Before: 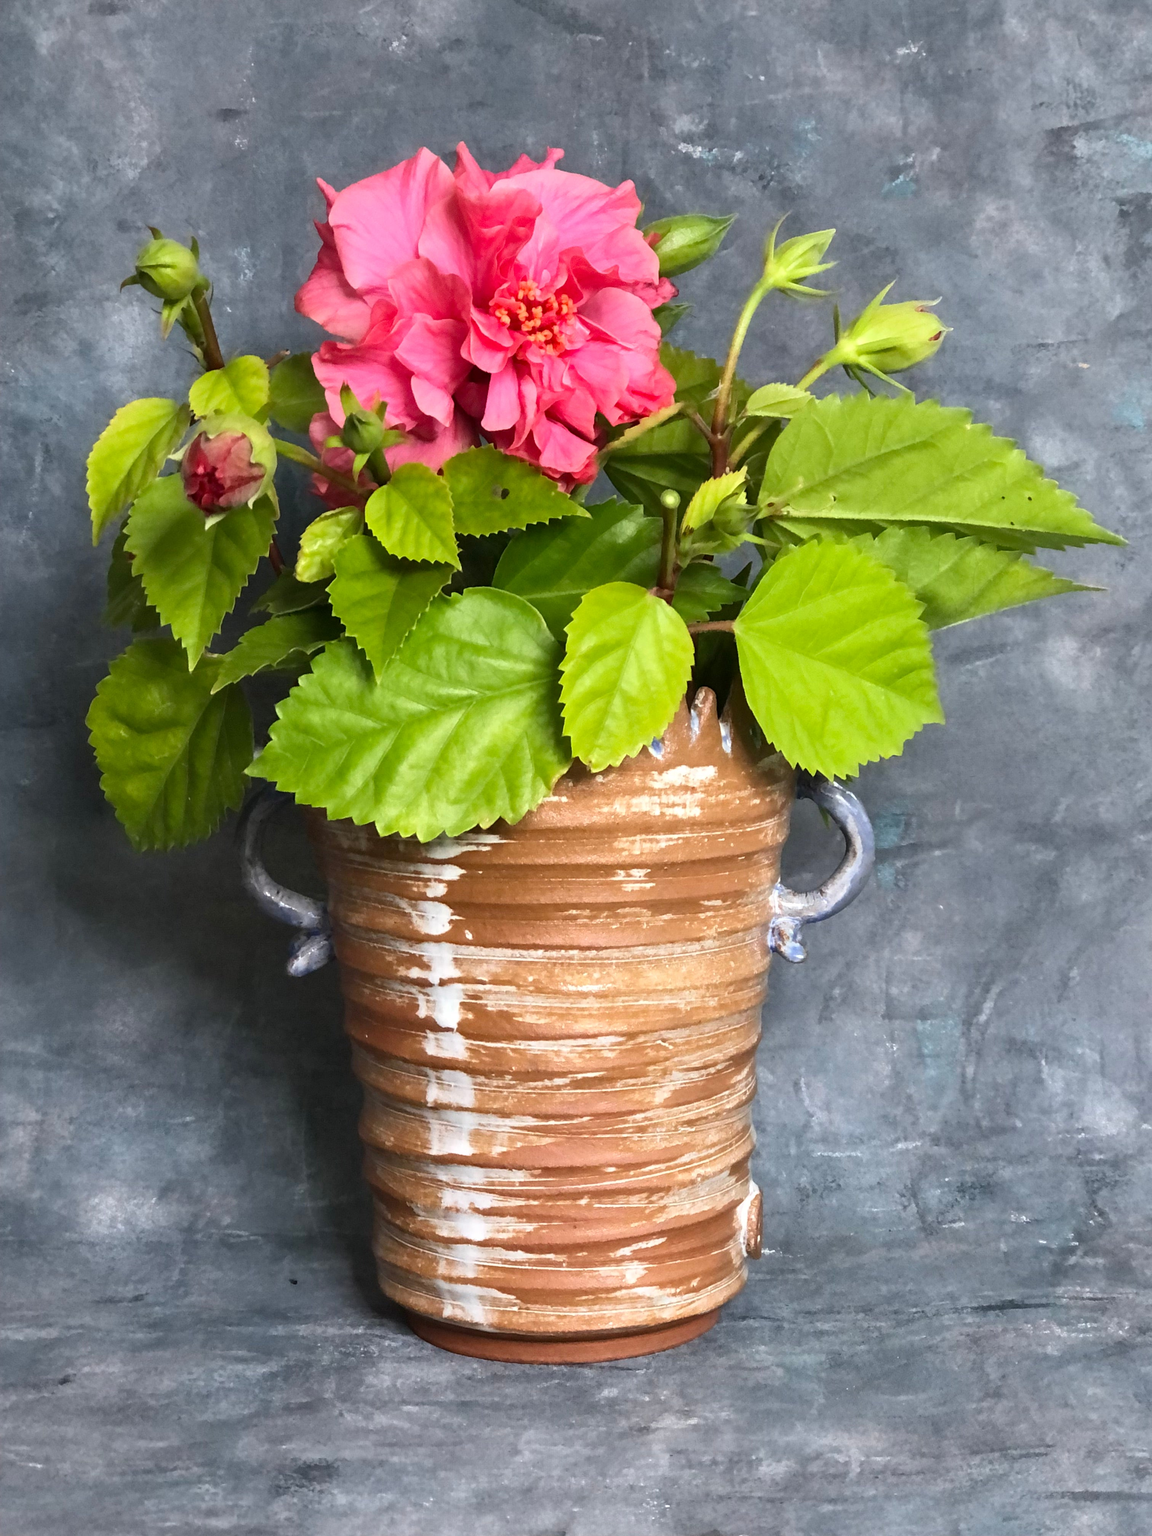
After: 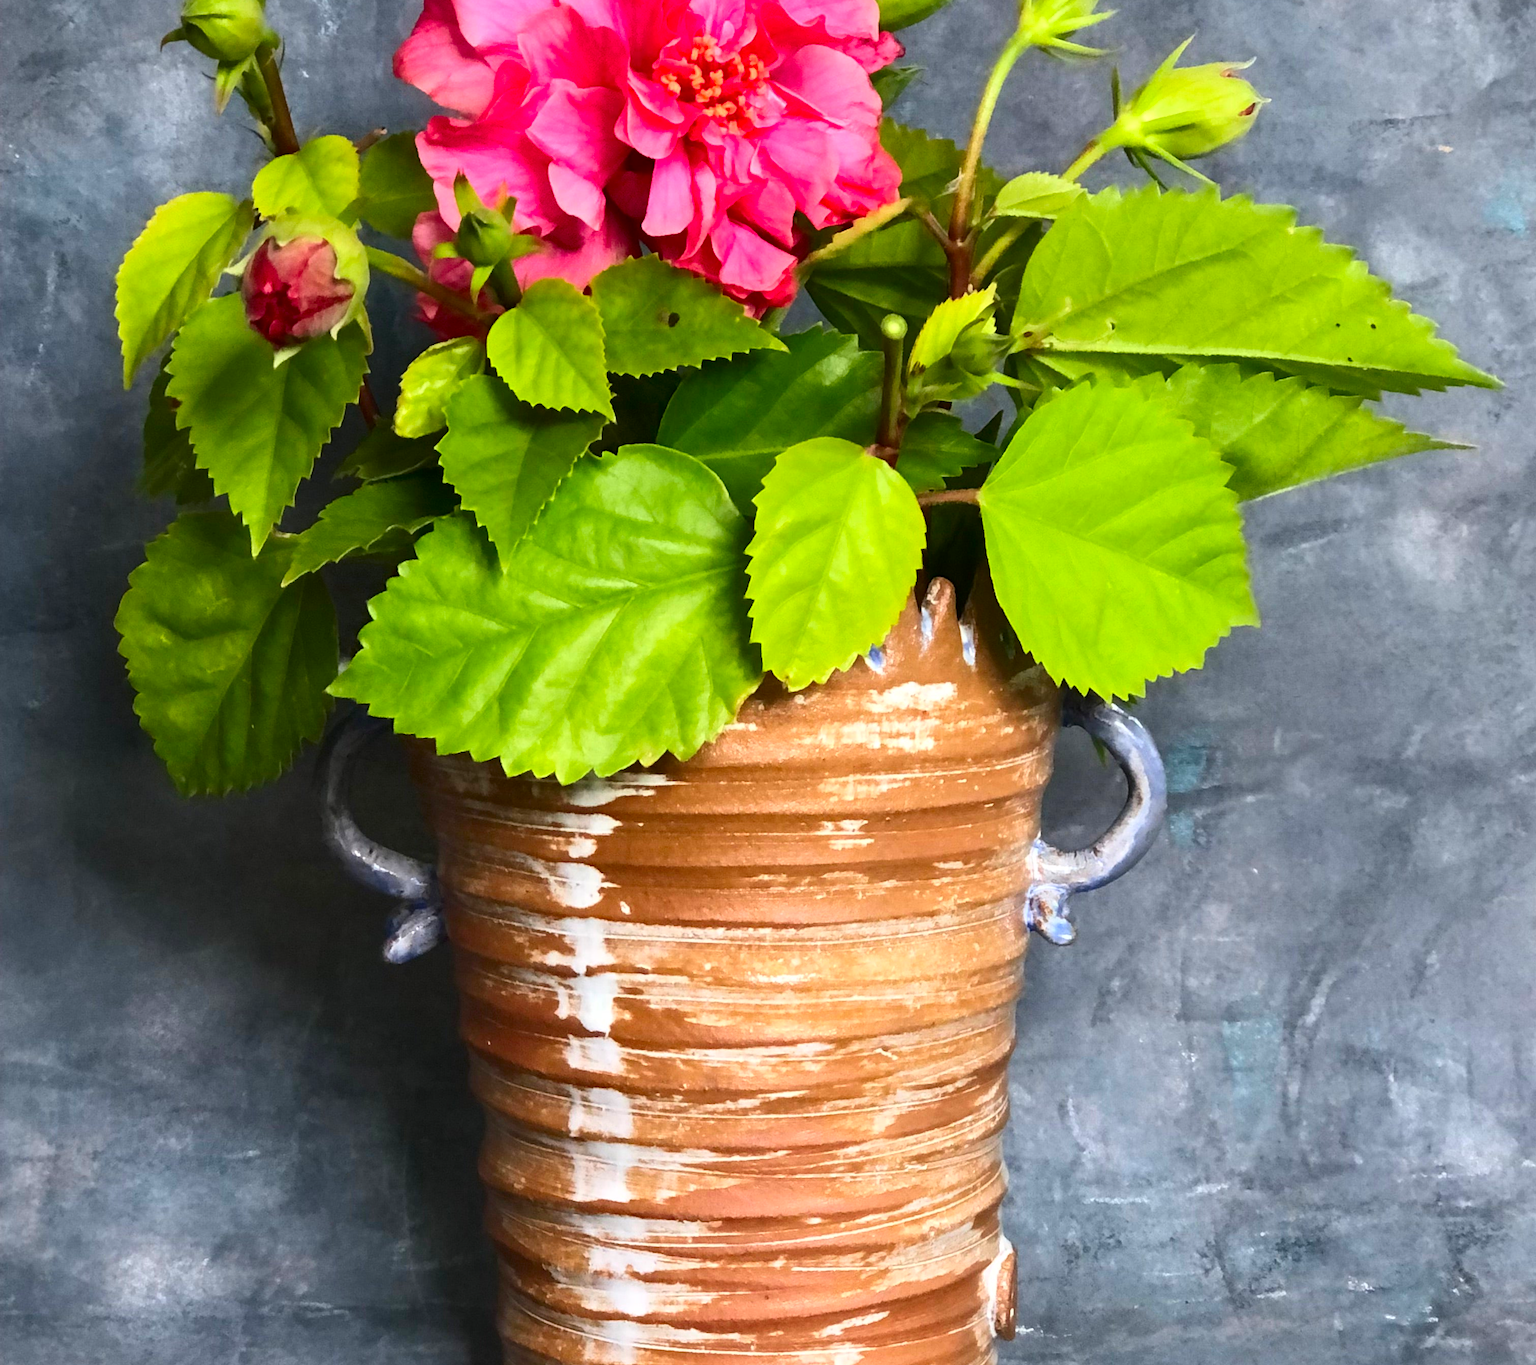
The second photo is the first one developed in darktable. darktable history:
crop: top 16.56%, bottom 16.739%
contrast brightness saturation: contrast 0.157, saturation 0.312
